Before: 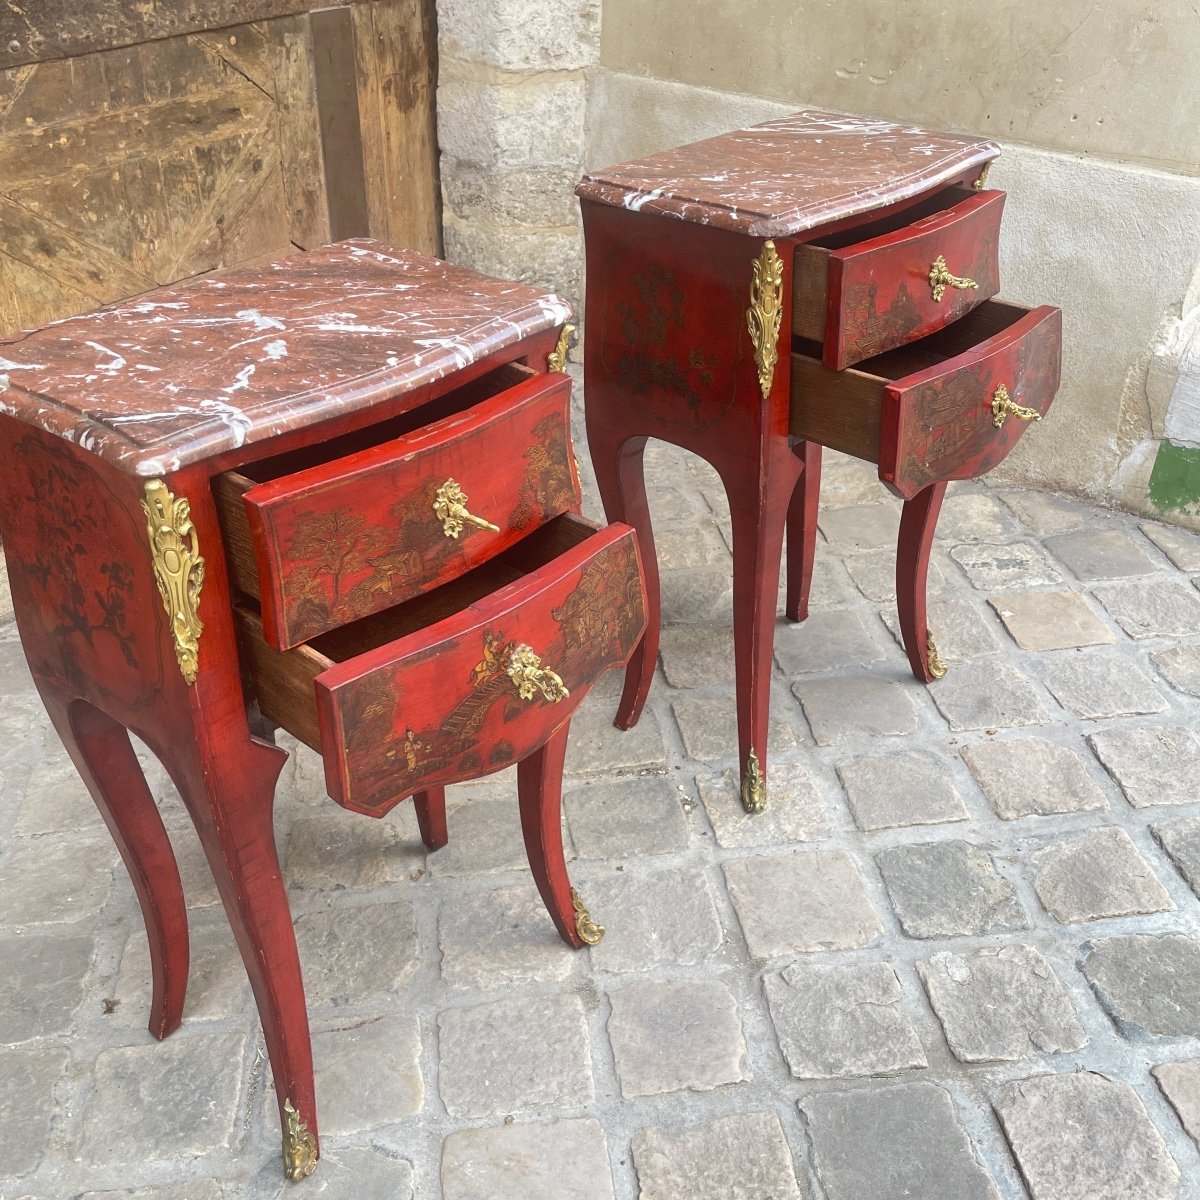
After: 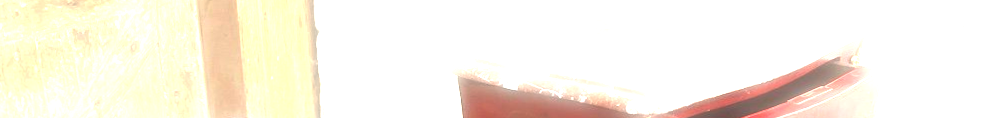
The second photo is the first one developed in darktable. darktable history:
crop and rotate: left 9.644%, top 9.491%, right 6.021%, bottom 80.509%
white balance: red 0.986, blue 1.01
rotate and perspective: rotation -0.45°, automatic cropping original format, crop left 0.008, crop right 0.992, crop top 0.012, crop bottom 0.988
haze removal: strength -0.9, distance 0.225, compatibility mode true, adaptive false
contrast brightness saturation: saturation 0.5
exposure: black level correction 0, exposure 1.9 EV, compensate highlight preservation false
color correction: highlights b* 3
